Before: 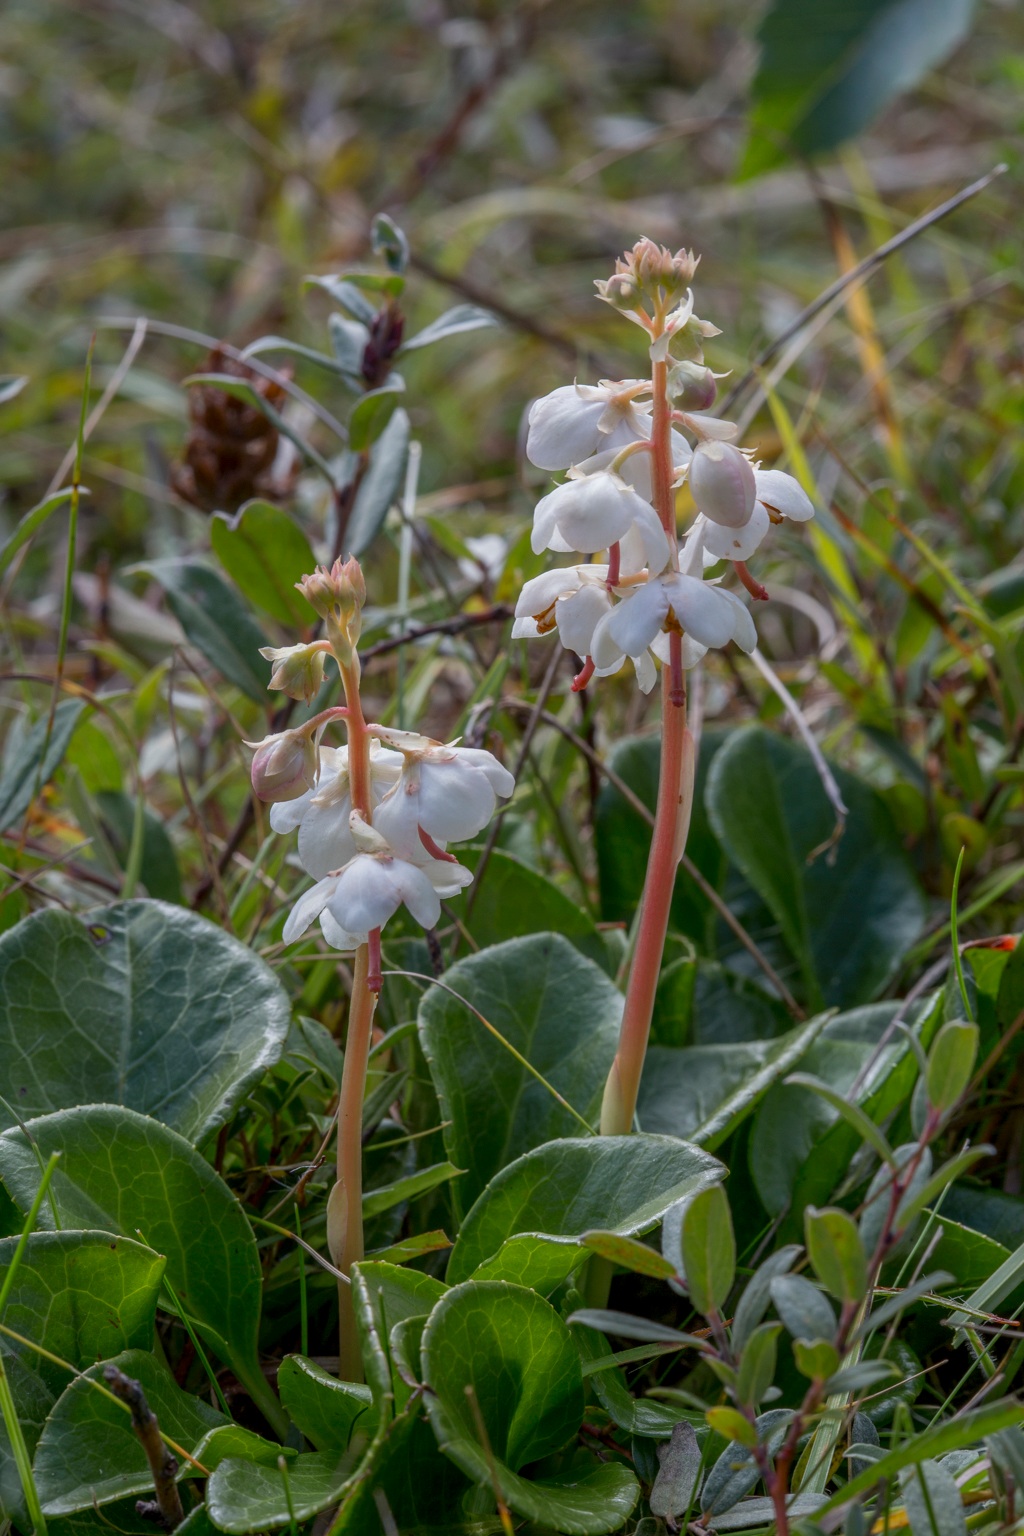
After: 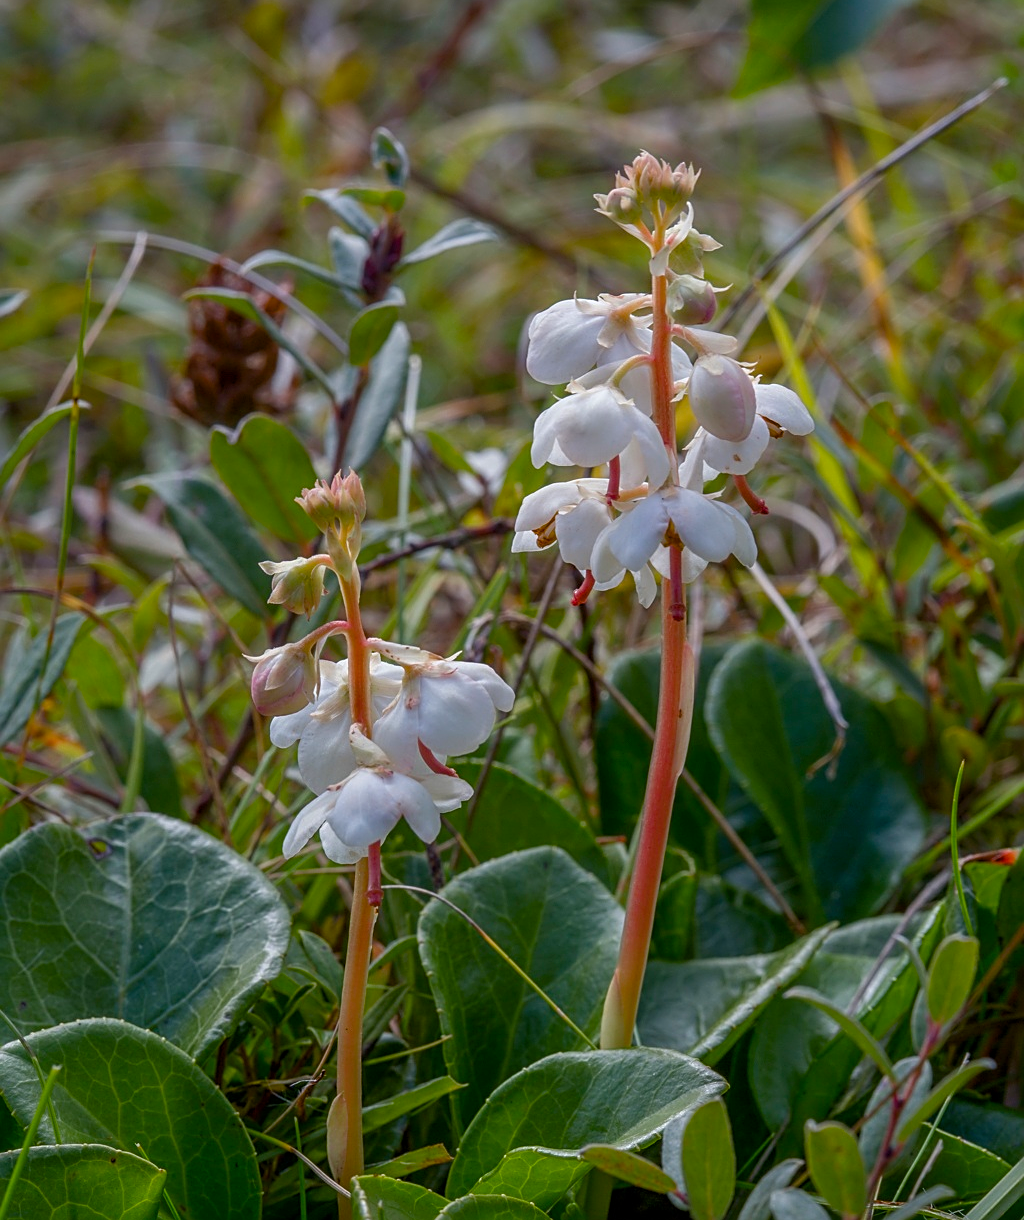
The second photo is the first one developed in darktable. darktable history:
sharpen: on, module defaults
color balance rgb: shadows lift › hue 84.56°, power › hue 212.2°, perceptual saturation grading › global saturation 20%, perceptual saturation grading › highlights -24.943%, perceptual saturation grading › shadows 24.04%, global vibrance 20%
crop and rotate: top 5.655%, bottom 14.86%
base curve: curves: ch0 [(0, 0) (0.472, 0.455) (1, 1)], preserve colors none
